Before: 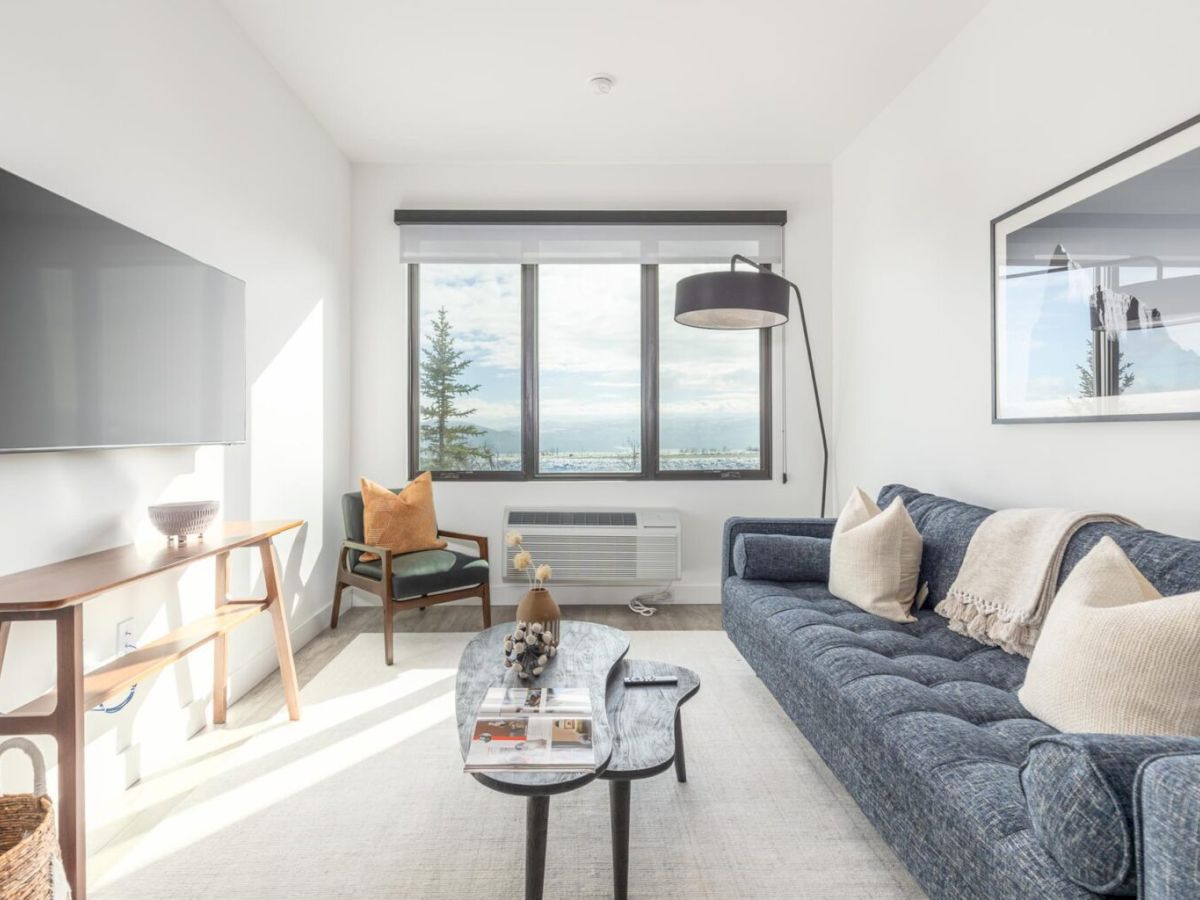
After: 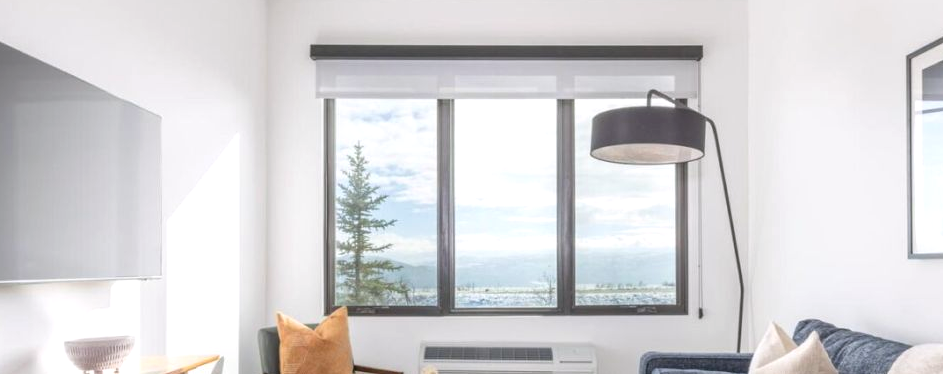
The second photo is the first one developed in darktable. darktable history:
white balance: red 1.009, blue 1.027
levels: levels [0.016, 0.484, 0.953]
crop: left 7.036%, top 18.398%, right 14.379%, bottom 40.043%
